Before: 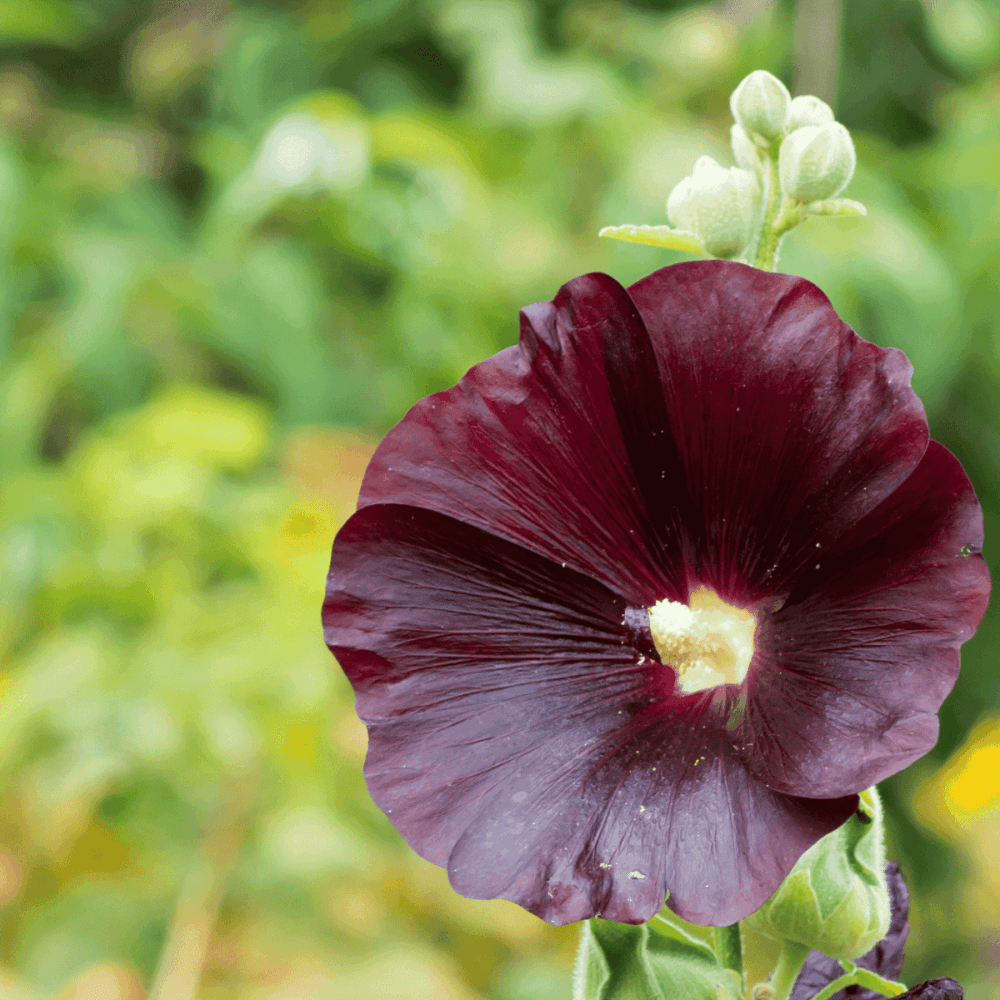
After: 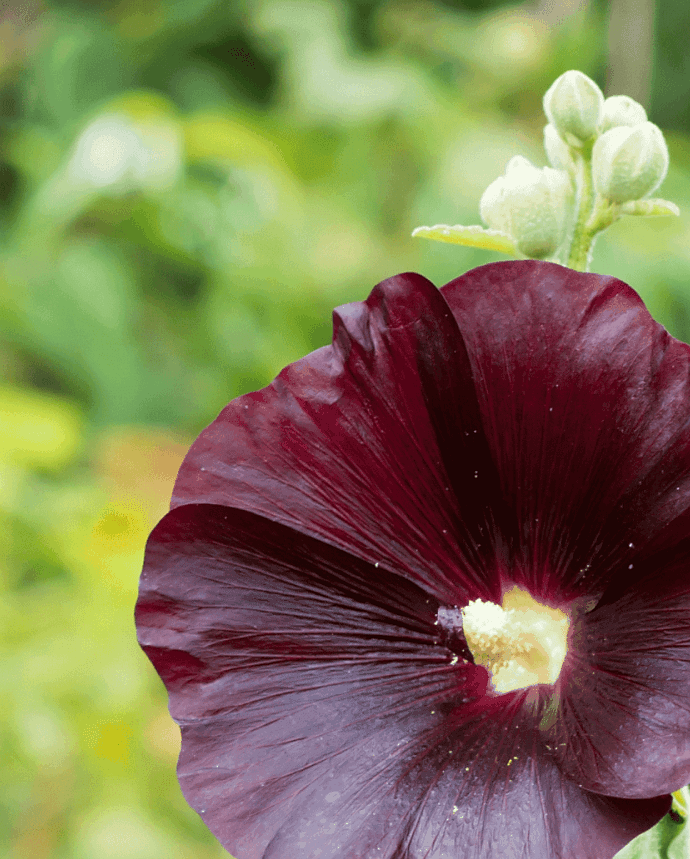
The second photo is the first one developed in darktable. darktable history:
crop: left 18.746%, right 12.204%, bottom 14.001%
sharpen: radius 0.988, threshold 1.005
